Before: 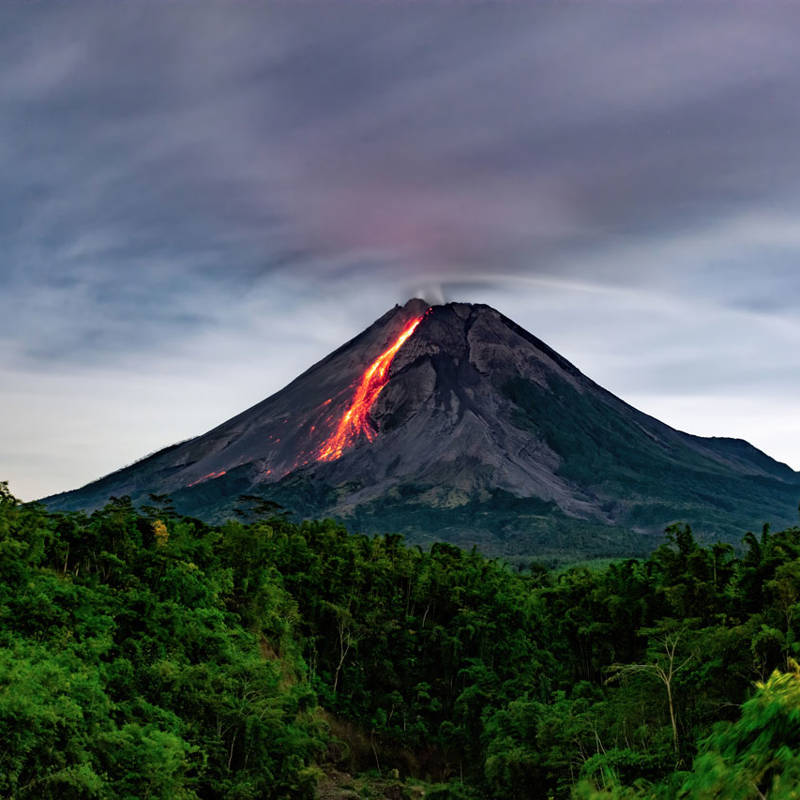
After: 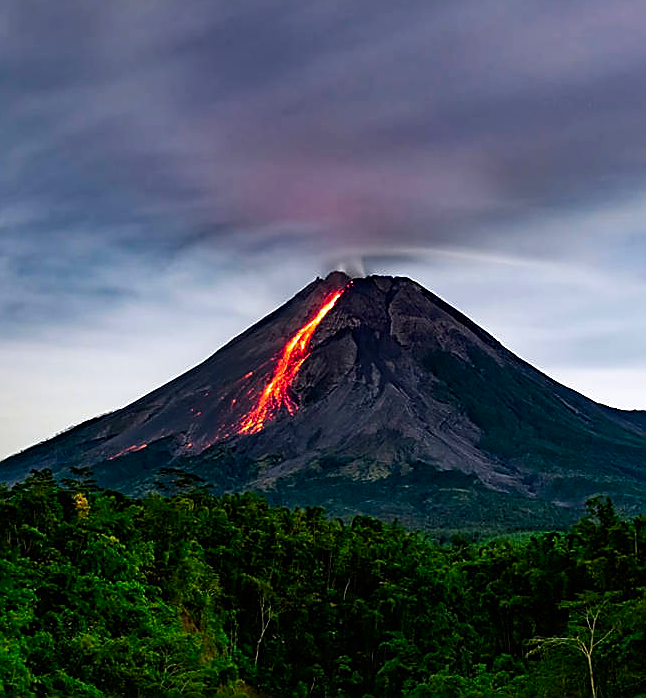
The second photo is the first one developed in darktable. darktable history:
contrast brightness saturation: contrast 0.133, brightness -0.051, saturation 0.158
sharpen: radius 1.412, amount 1.266, threshold 0.624
color balance rgb: perceptual saturation grading › global saturation 0.879%, global vibrance 20%
crop: left 9.973%, top 3.491%, right 9.252%, bottom 9.248%
